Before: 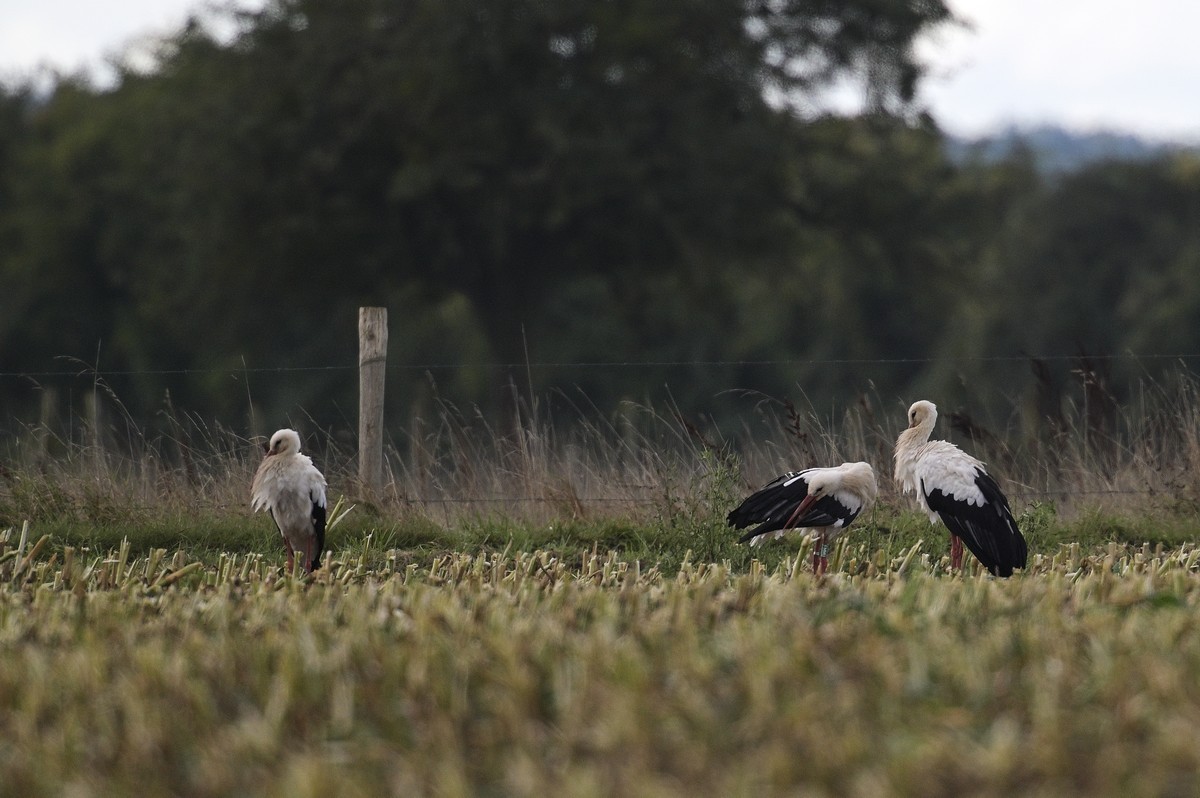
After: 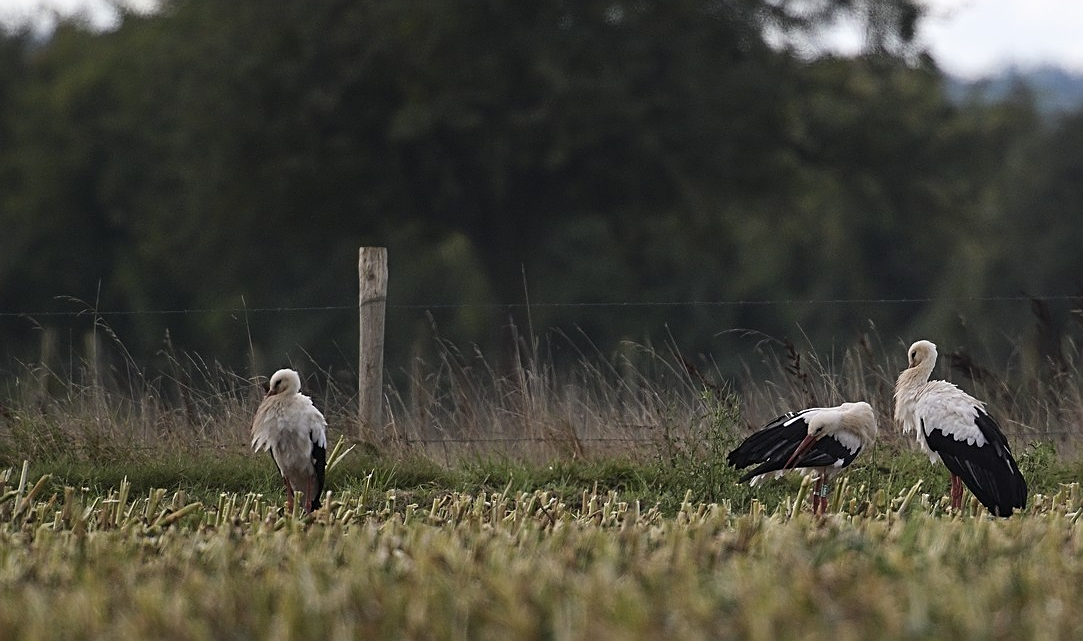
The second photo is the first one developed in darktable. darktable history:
sharpen: on, module defaults
crop: top 7.53%, right 9.739%, bottom 12.095%
